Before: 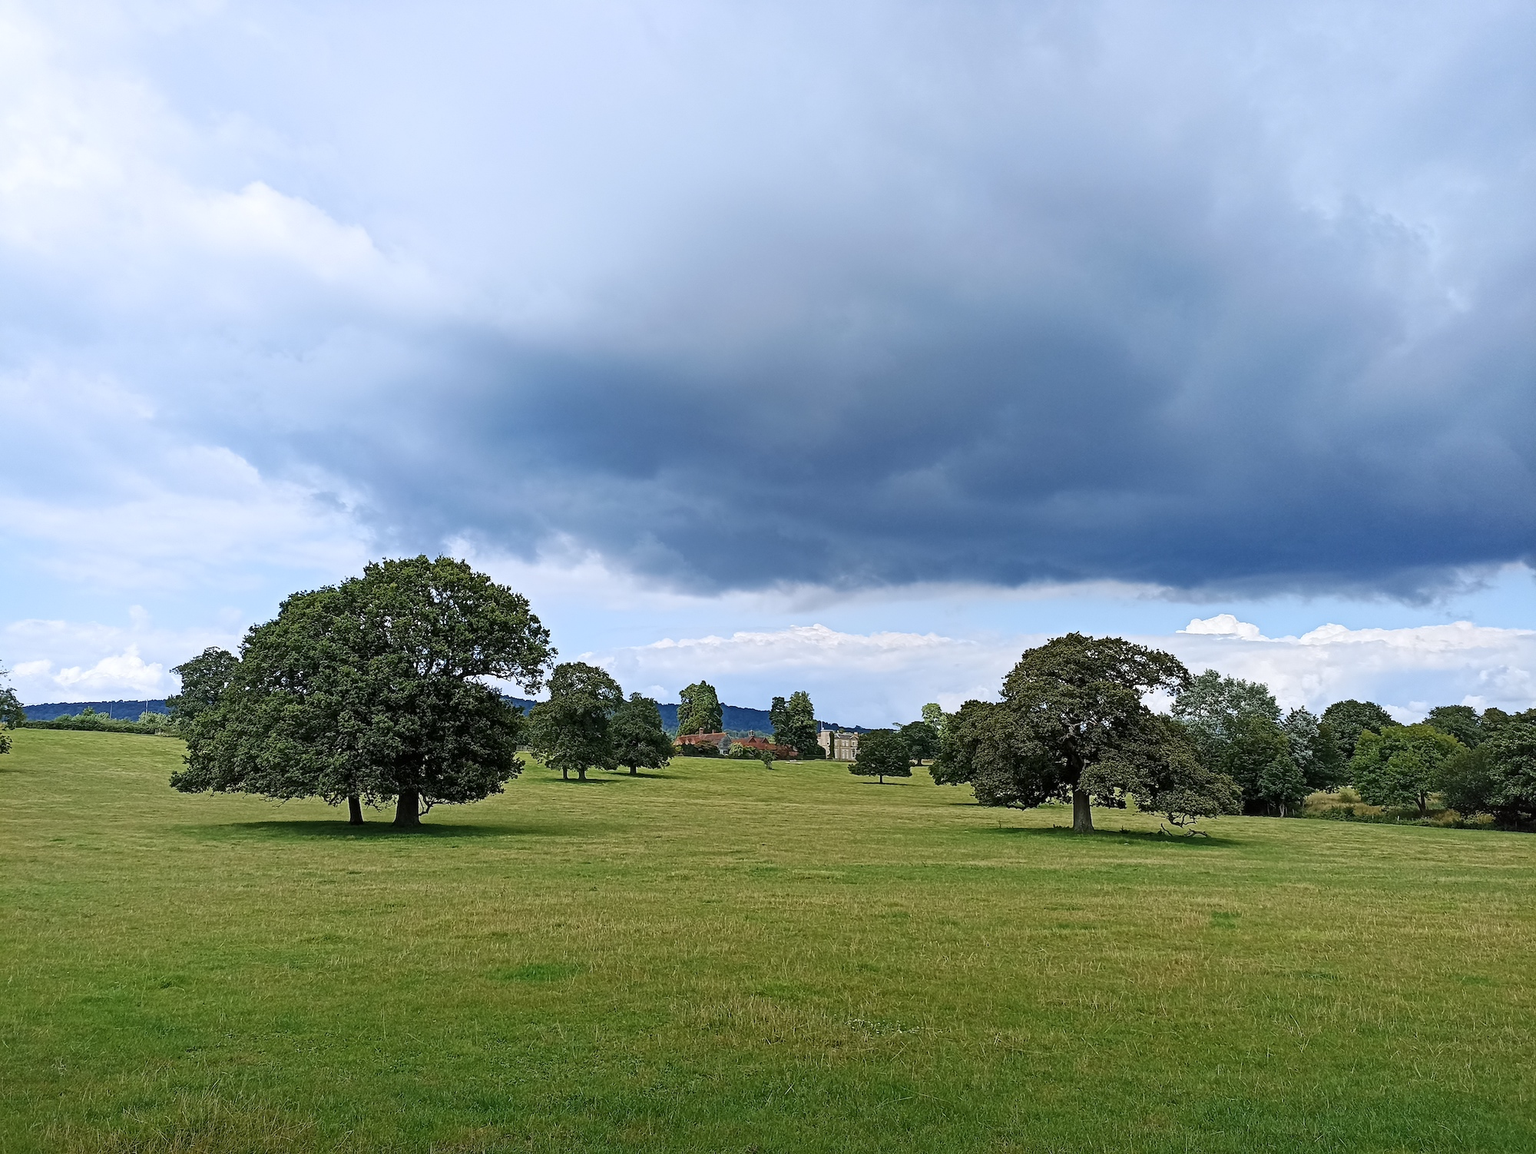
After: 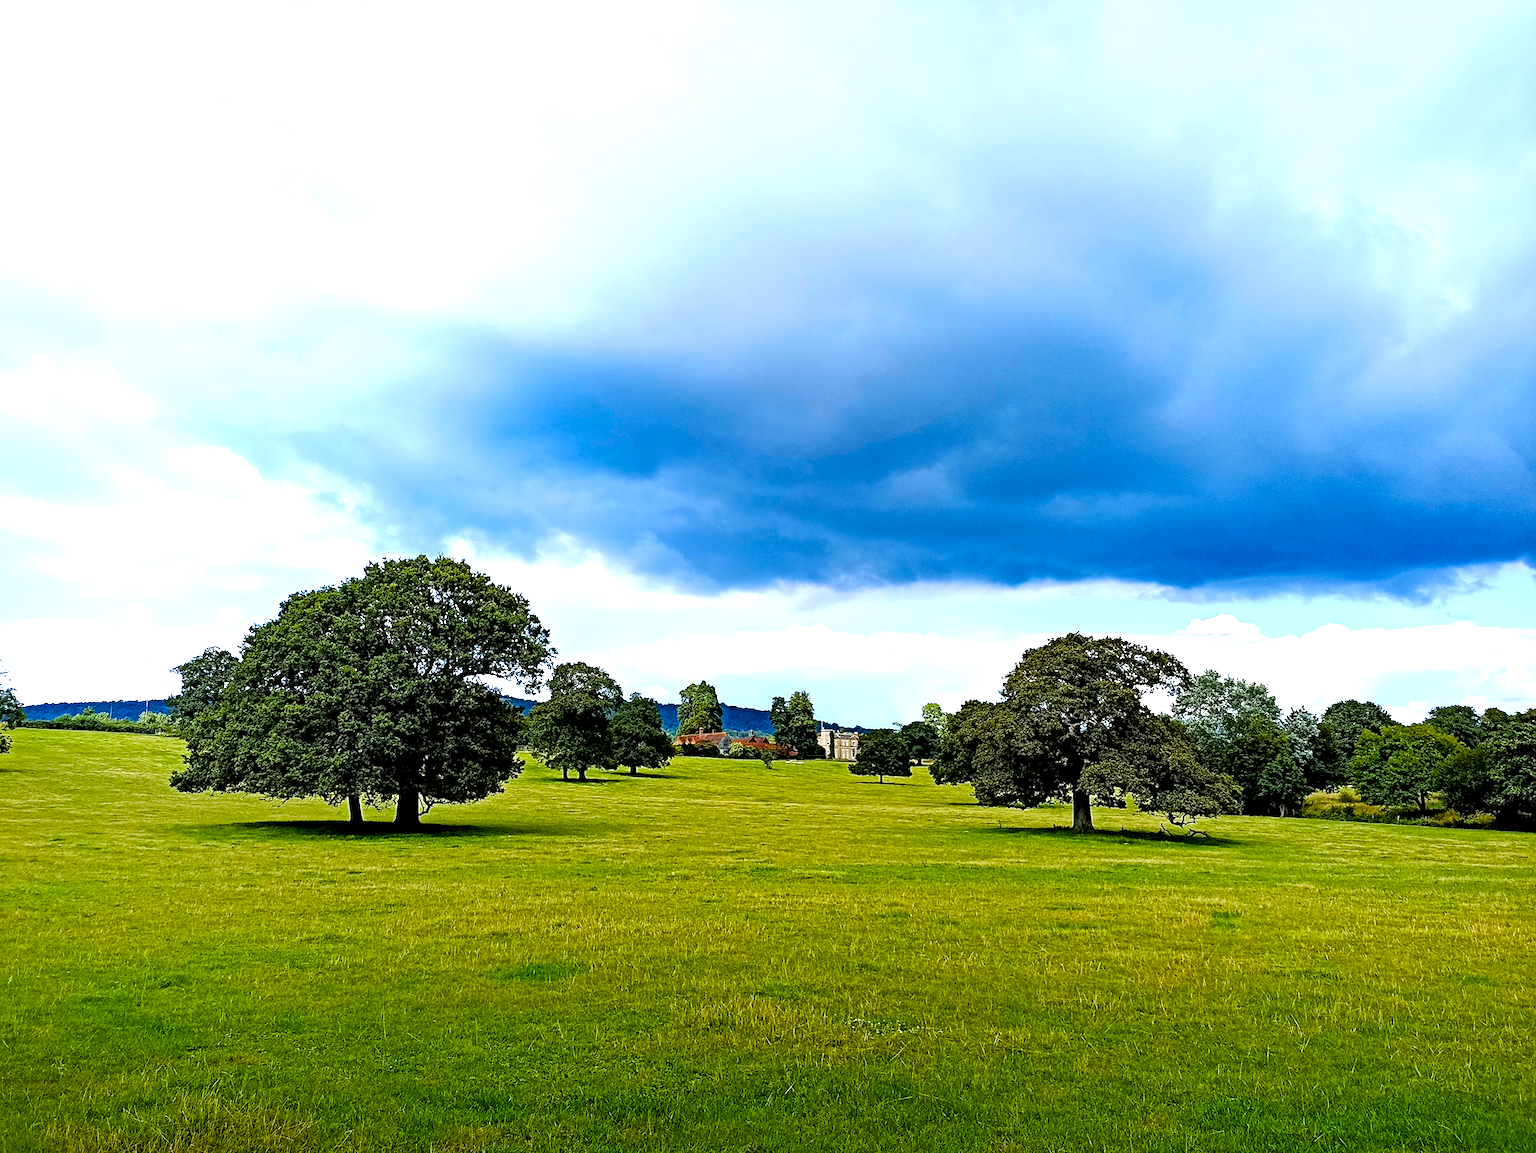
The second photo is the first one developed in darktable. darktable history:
color balance rgb: global offset › luminance -0.37%, perceptual saturation grading › highlights -17.77%, perceptual saturation grading › mid-tones 33.1%, perceptual saturation grading › shadows 50.52%, perceptual brilliance grading › highlights 20%, perceptual brilliance grading › mid-tones 20%, perceptual brilliance grading › shadows -20%, global vibrance 50%
rgb levels: levels [[0.013, 0.434, 0.89], [0, 0.5, 1], [0, 0.5, 1]]
